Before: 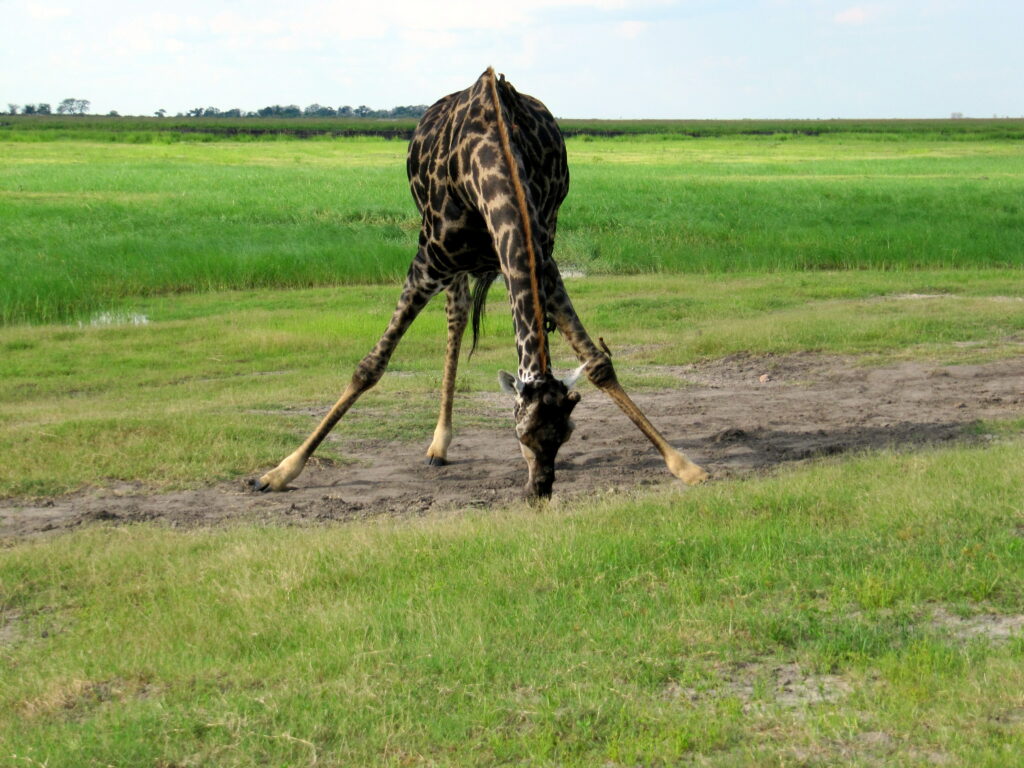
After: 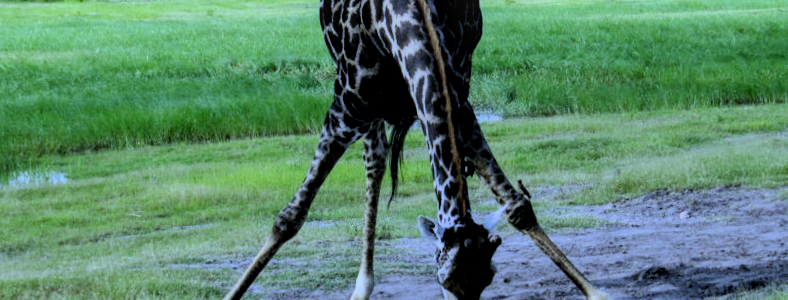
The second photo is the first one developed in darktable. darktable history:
white balance: red 0.766, blue 1.537
filmic rgb: hardness 4.17, contrast 1.364, color science v6 (2022)
local contrast: on, module defaults
crop: left 7.036%, top 18.398%, right 14.379%, bottom 40.043%
rotate and perspective: rotation -2°, crop left 0.022, crop right 0.978, crop top 0.049, crop bottom 0.951
exposure: compensate highlight preservation false
